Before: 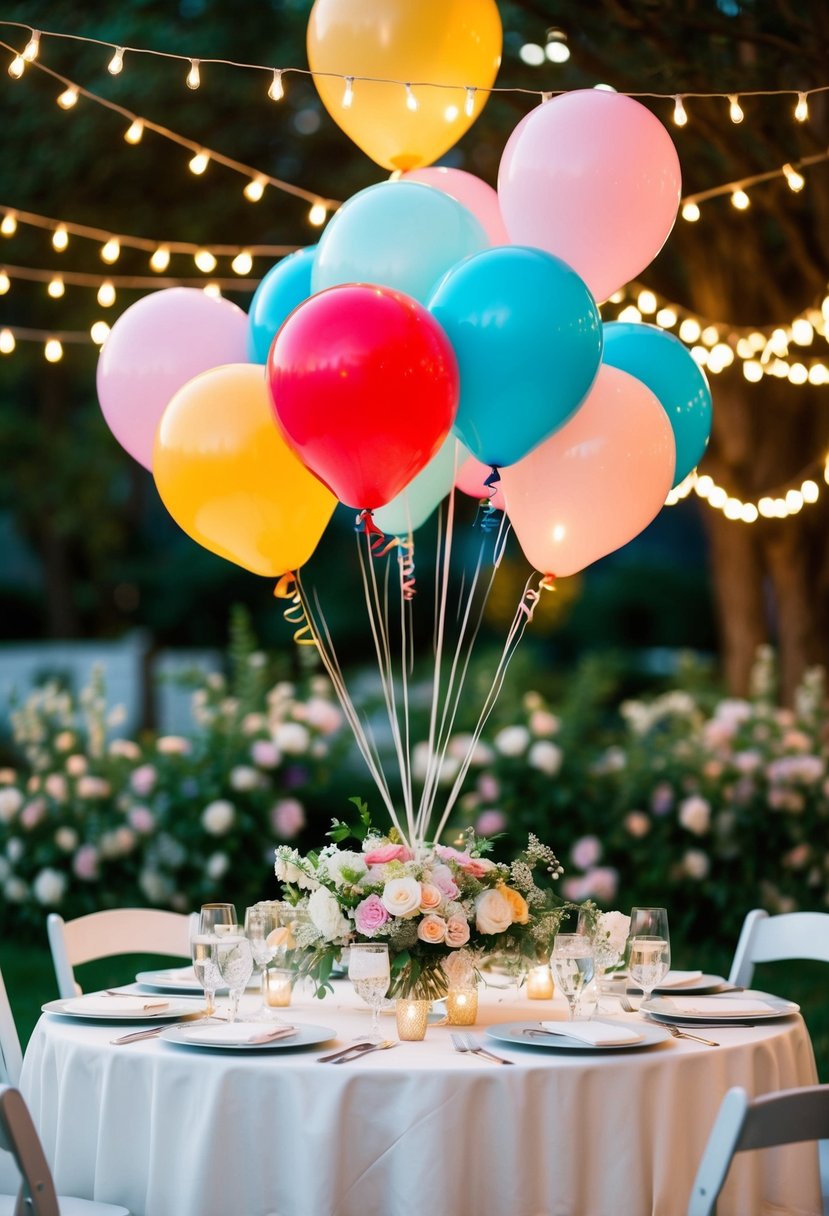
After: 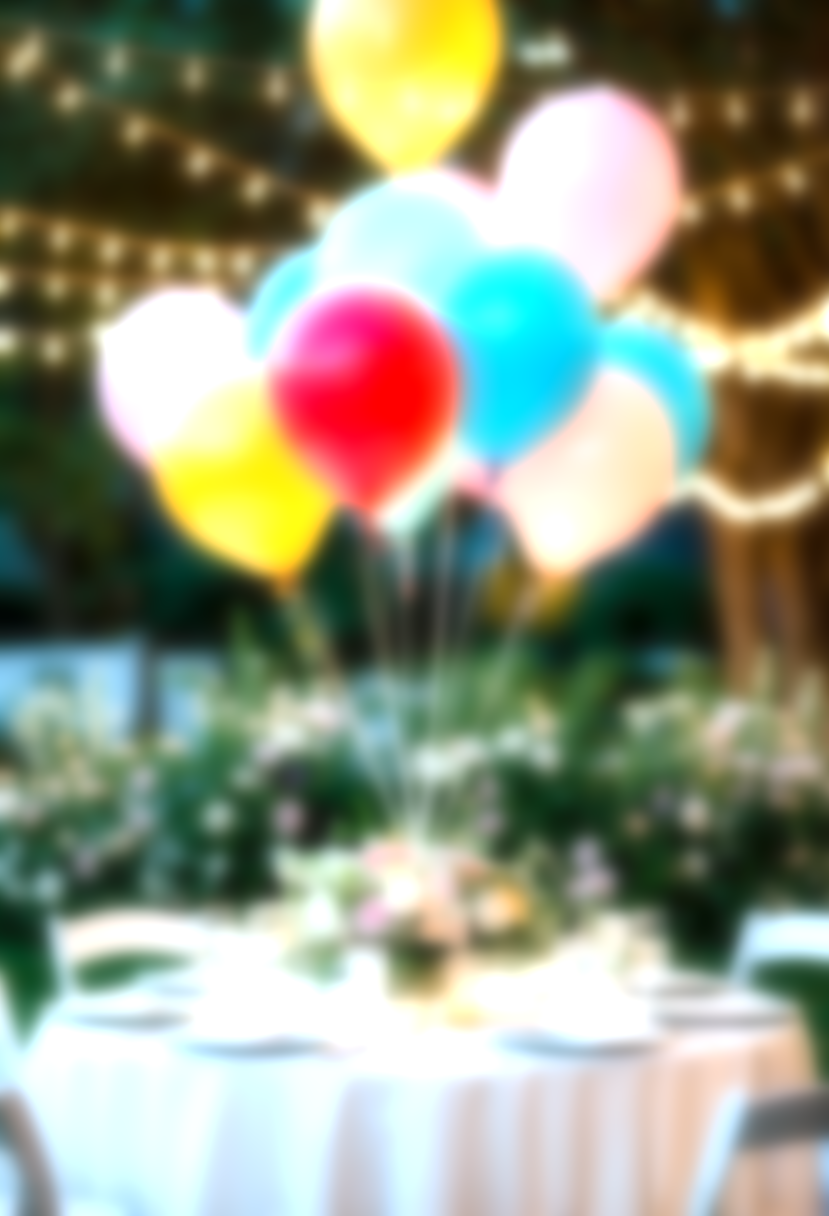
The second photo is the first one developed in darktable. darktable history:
exposure: black level correction 0.001, exposure 1.116 EV, compensate highlight preservation false
white balance: red 0.925, blue 1.046
lowpass: on, module defaults
